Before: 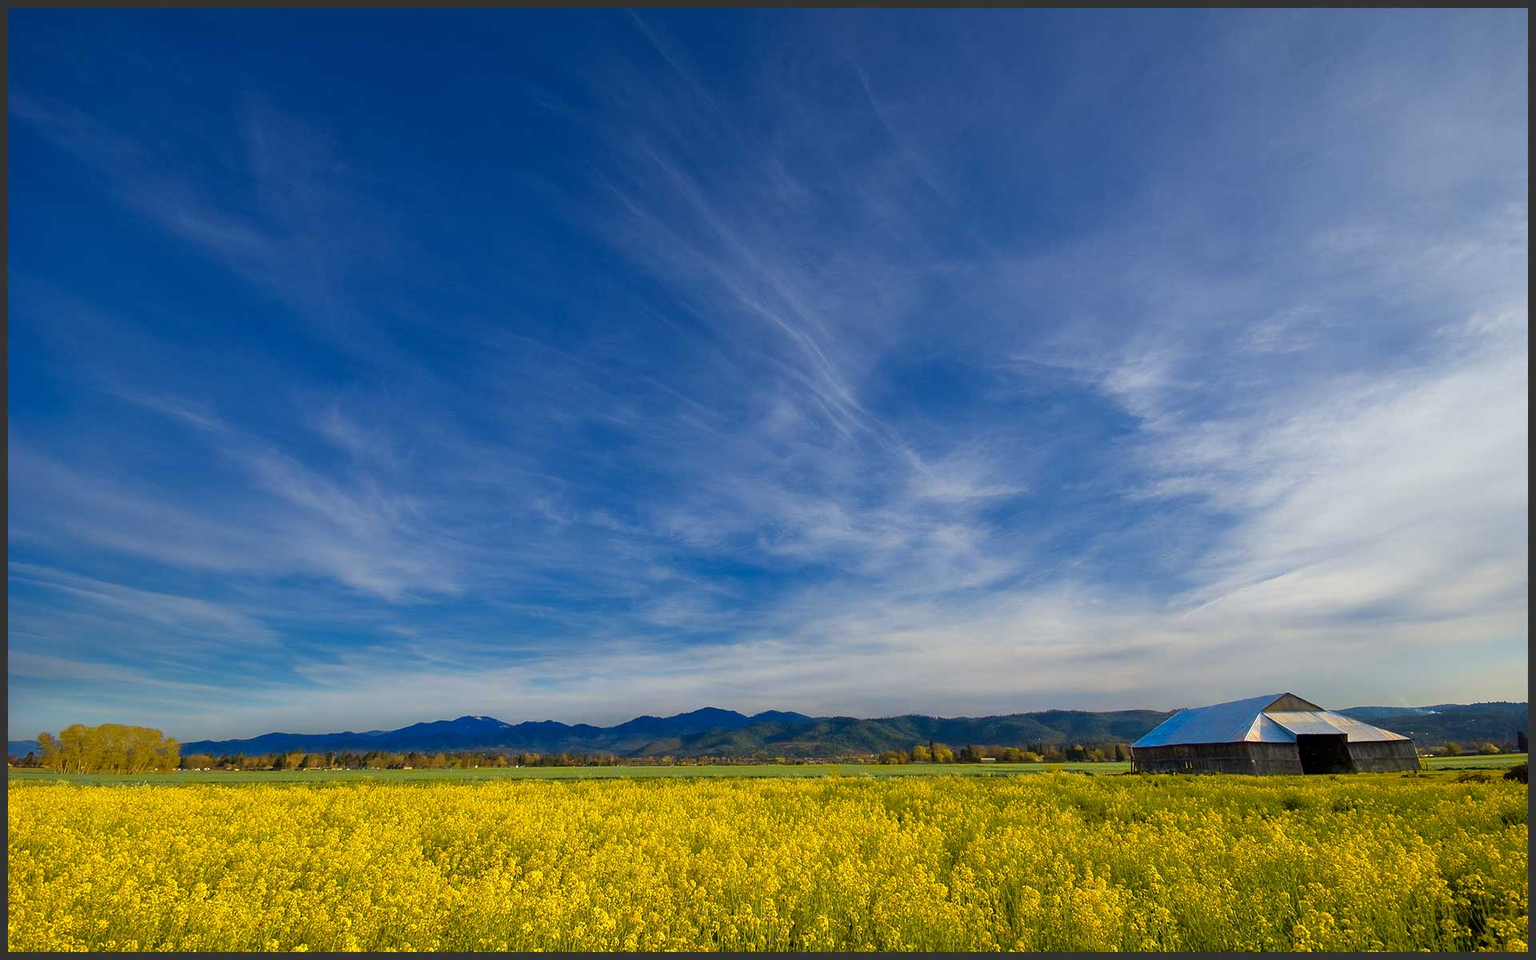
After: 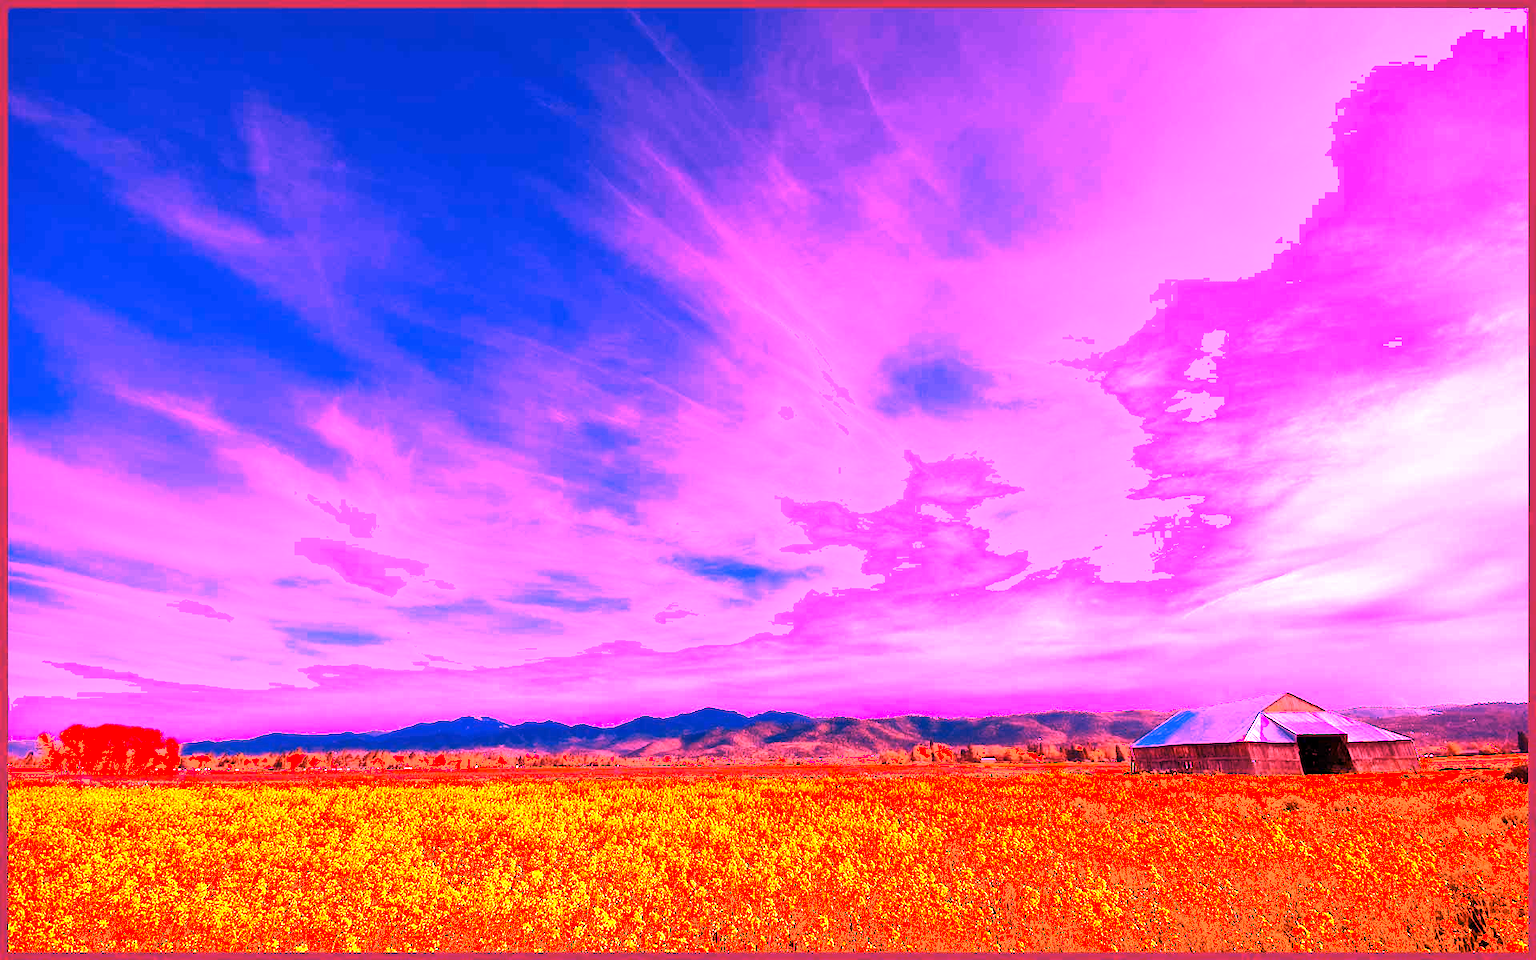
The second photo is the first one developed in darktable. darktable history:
white balance: red 4.26, blue 1.802
shadows and highlights: shadows 0, highlights 40
